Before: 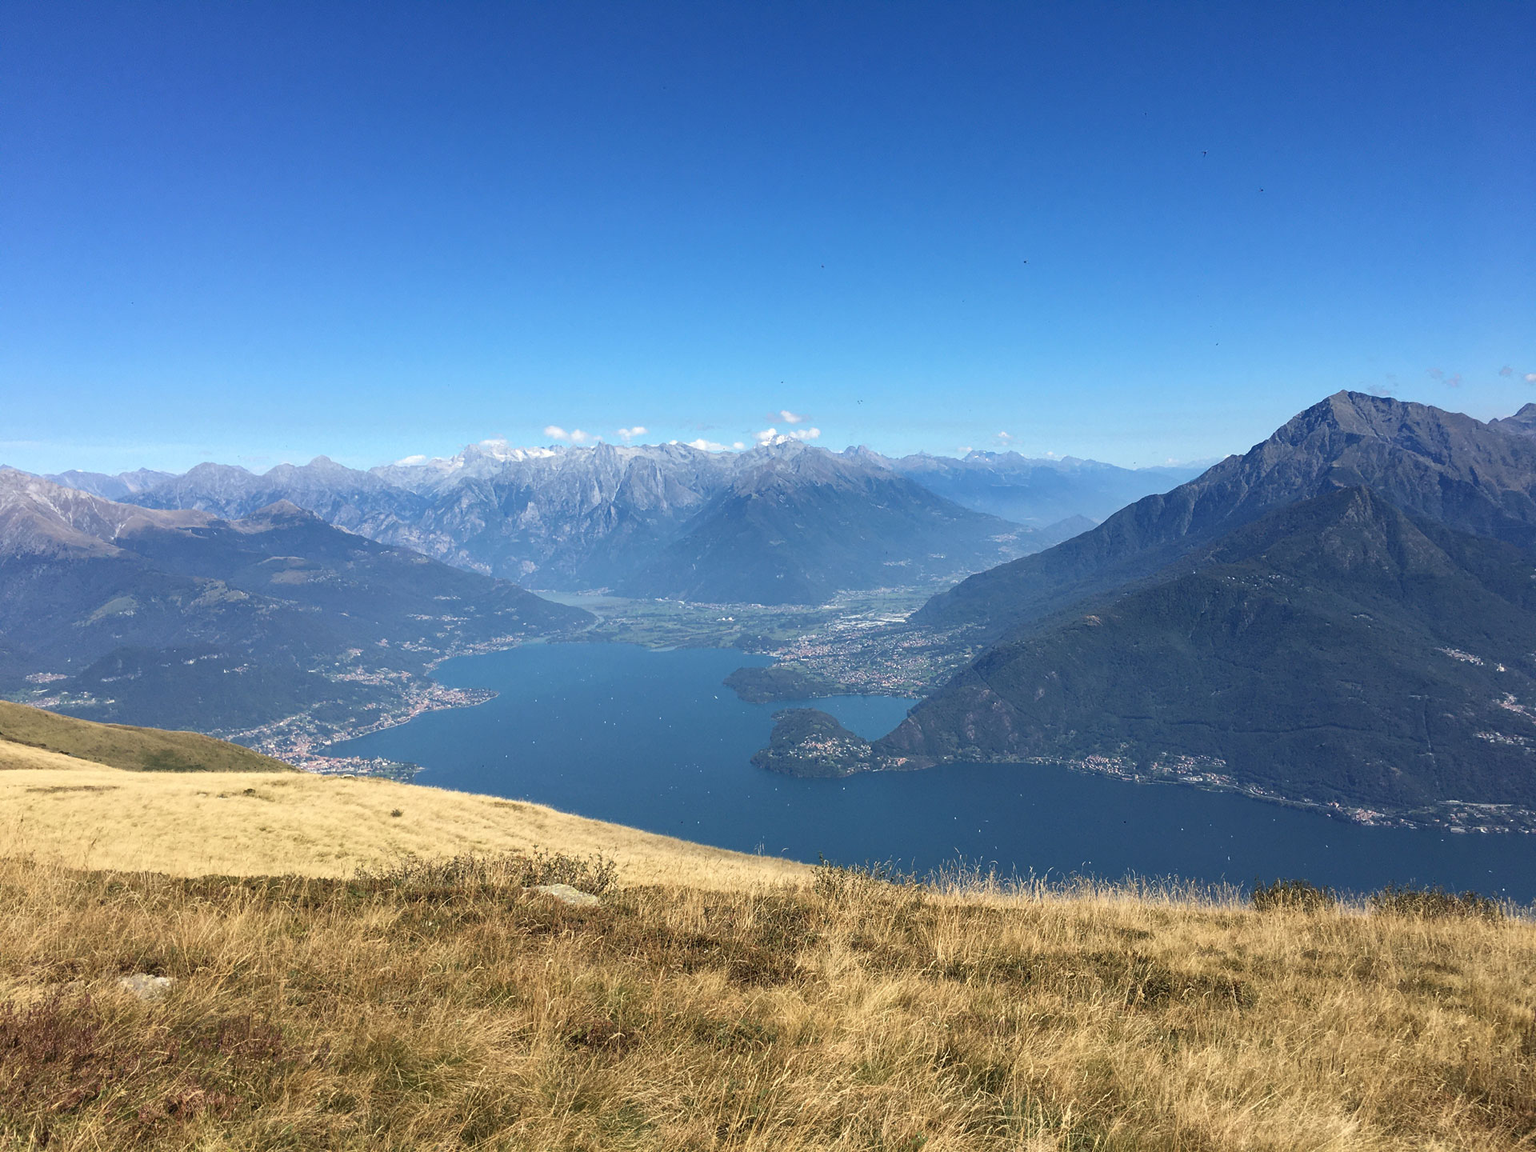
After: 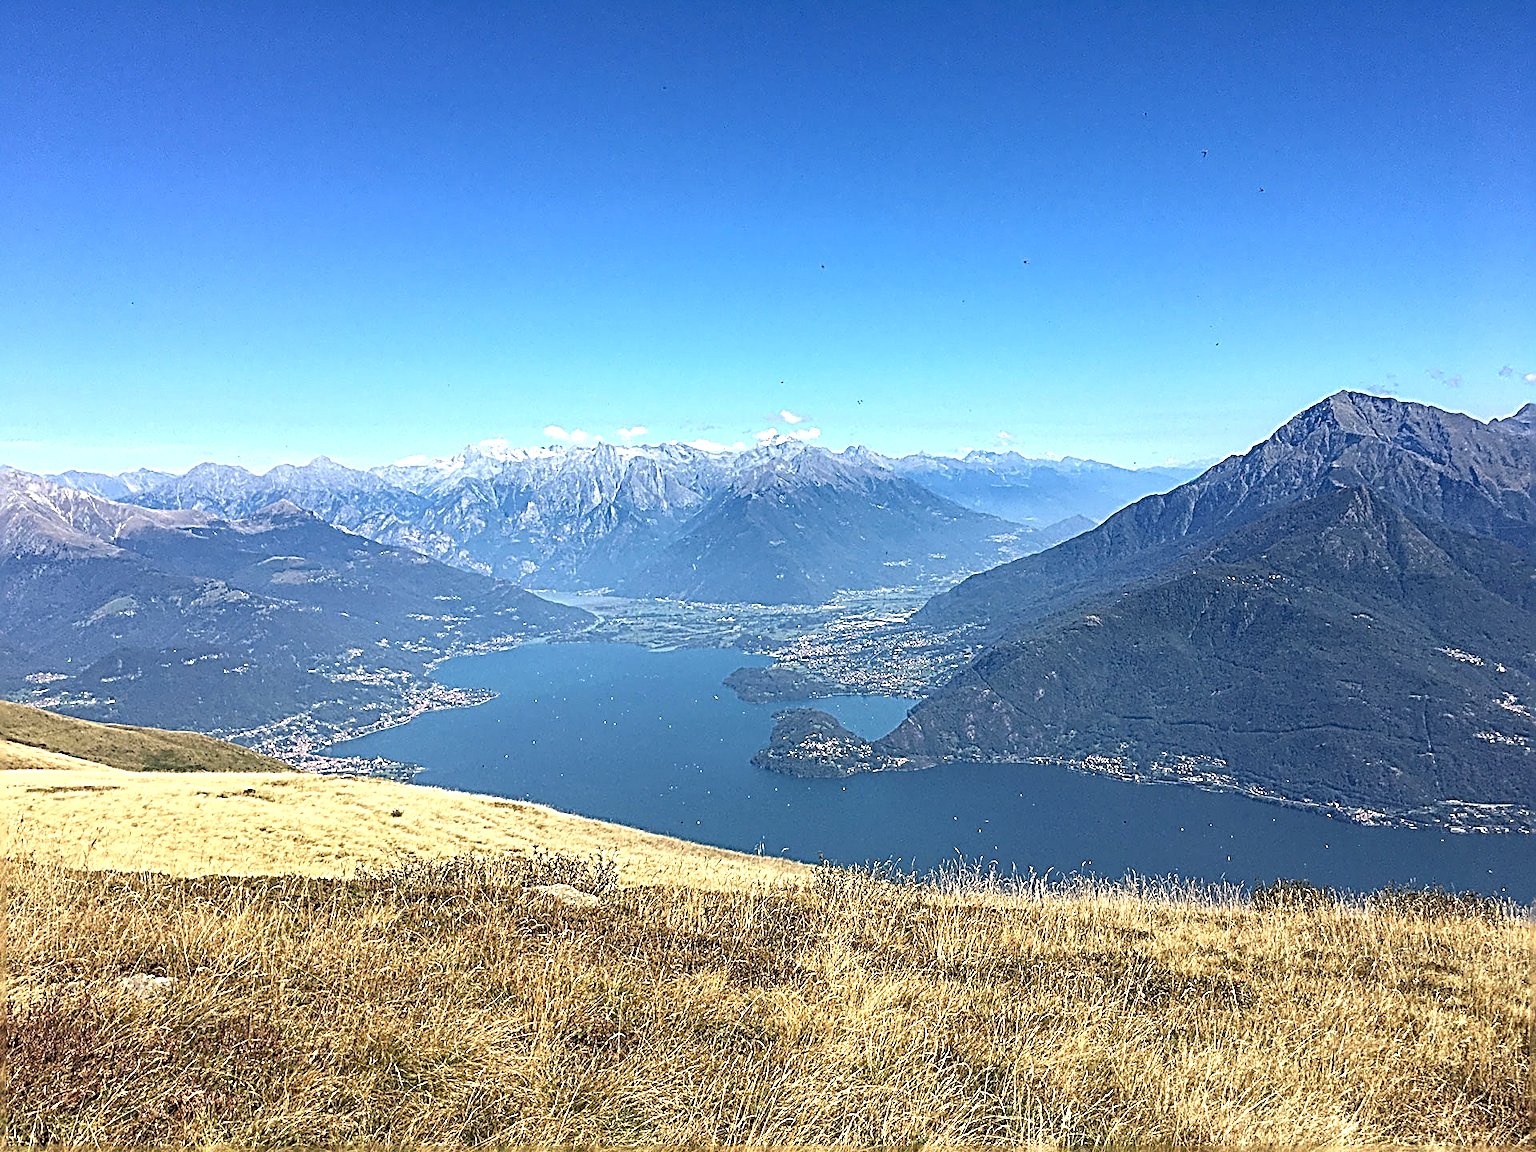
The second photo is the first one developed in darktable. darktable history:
local contrast: on, module defaults
sharpen: radius 3.158, amount 1.731
exposure: black level correction 0, exposure 0.5 EV, compensate exposure bias true, compensate highlight preservation false
